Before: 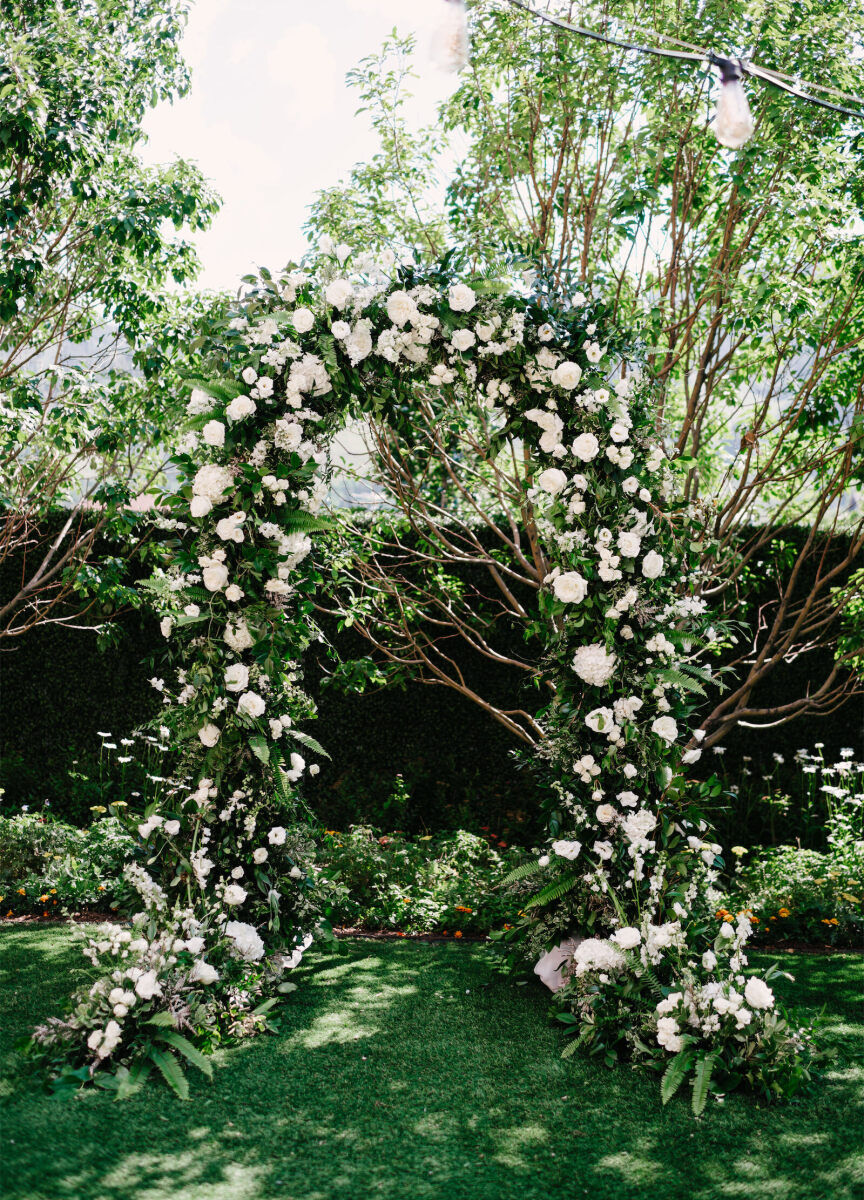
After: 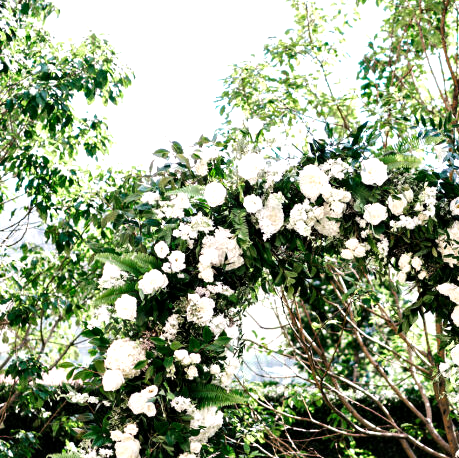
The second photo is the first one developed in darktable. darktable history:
tone equalizer: -8 EV -0.731 EV, -7 EV -0.714 EV, -6 EV -0.576 EV, -5 EV -0.38 EV, -3 EV 0.396 EV, -2 EV 0.6 EV, -1 EV 0.697 EV, +0 EV 0.76 EV, edges refinement/feathering 500, mask exposure compensation -1.57 EV, preserve details no
crop: left 10.272%, top 10.518%, right 36.505%, bottom 51.248%
local contrast: mode bilateral grid, contrast 19, coarseness 50, detail 147%, midtone range 0.2
haze removal: compatibility mode true, adaptive false
